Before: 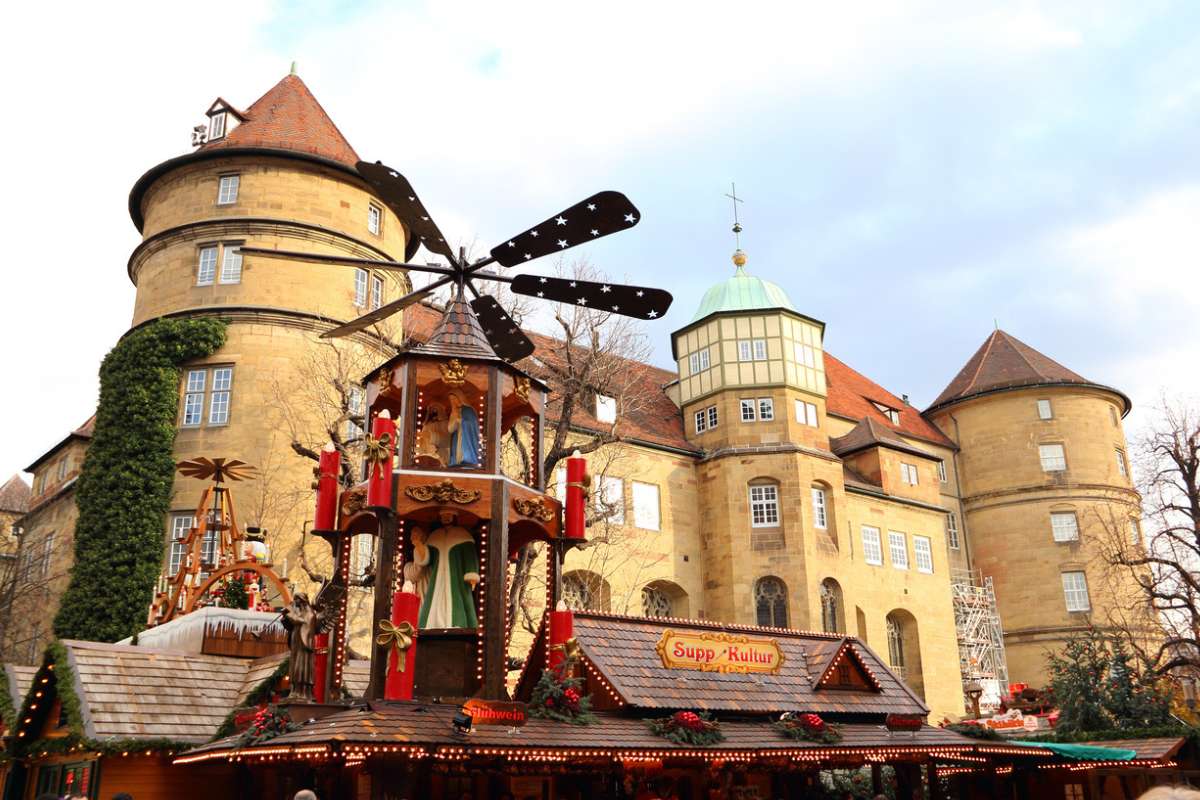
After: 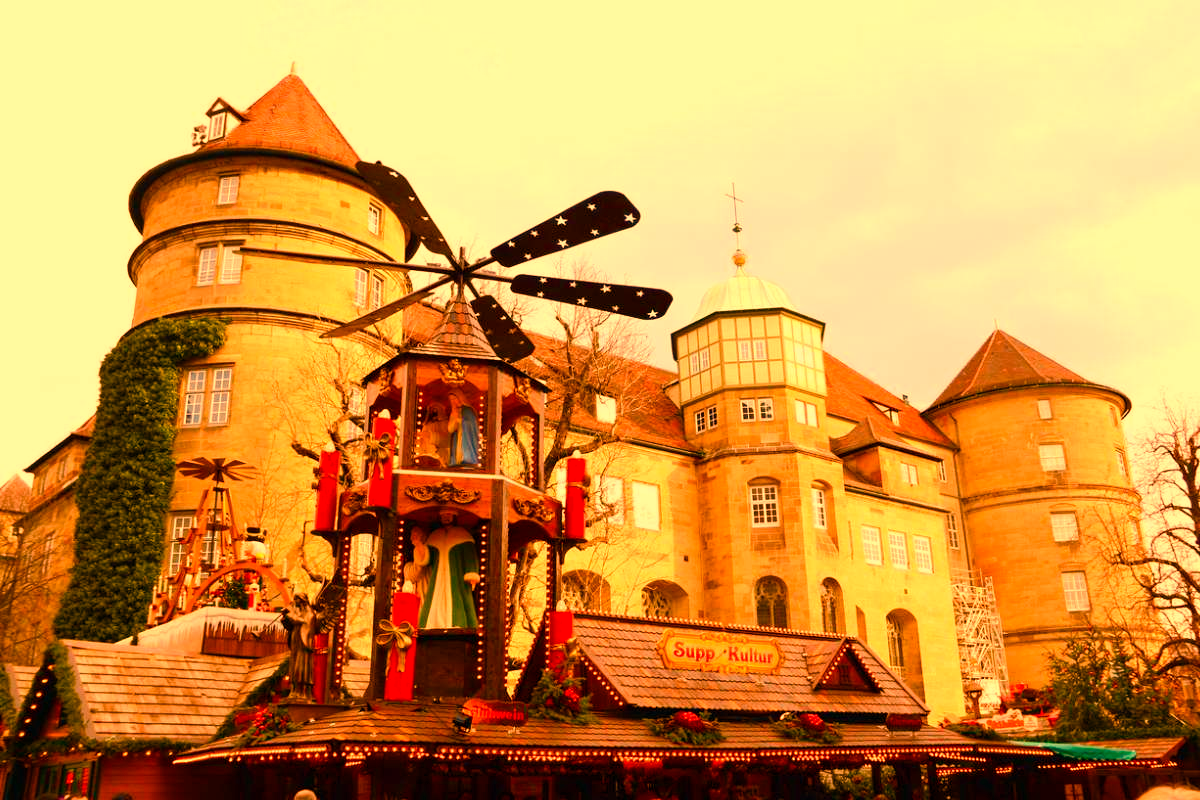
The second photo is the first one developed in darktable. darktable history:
color balance rgb: perceptual saturation grading › global saturation 35%, perceptual saturation grading › highlights -25%, perceptual saturation grading › shadows 50%
white balance: red 1.467, blue 0.684
